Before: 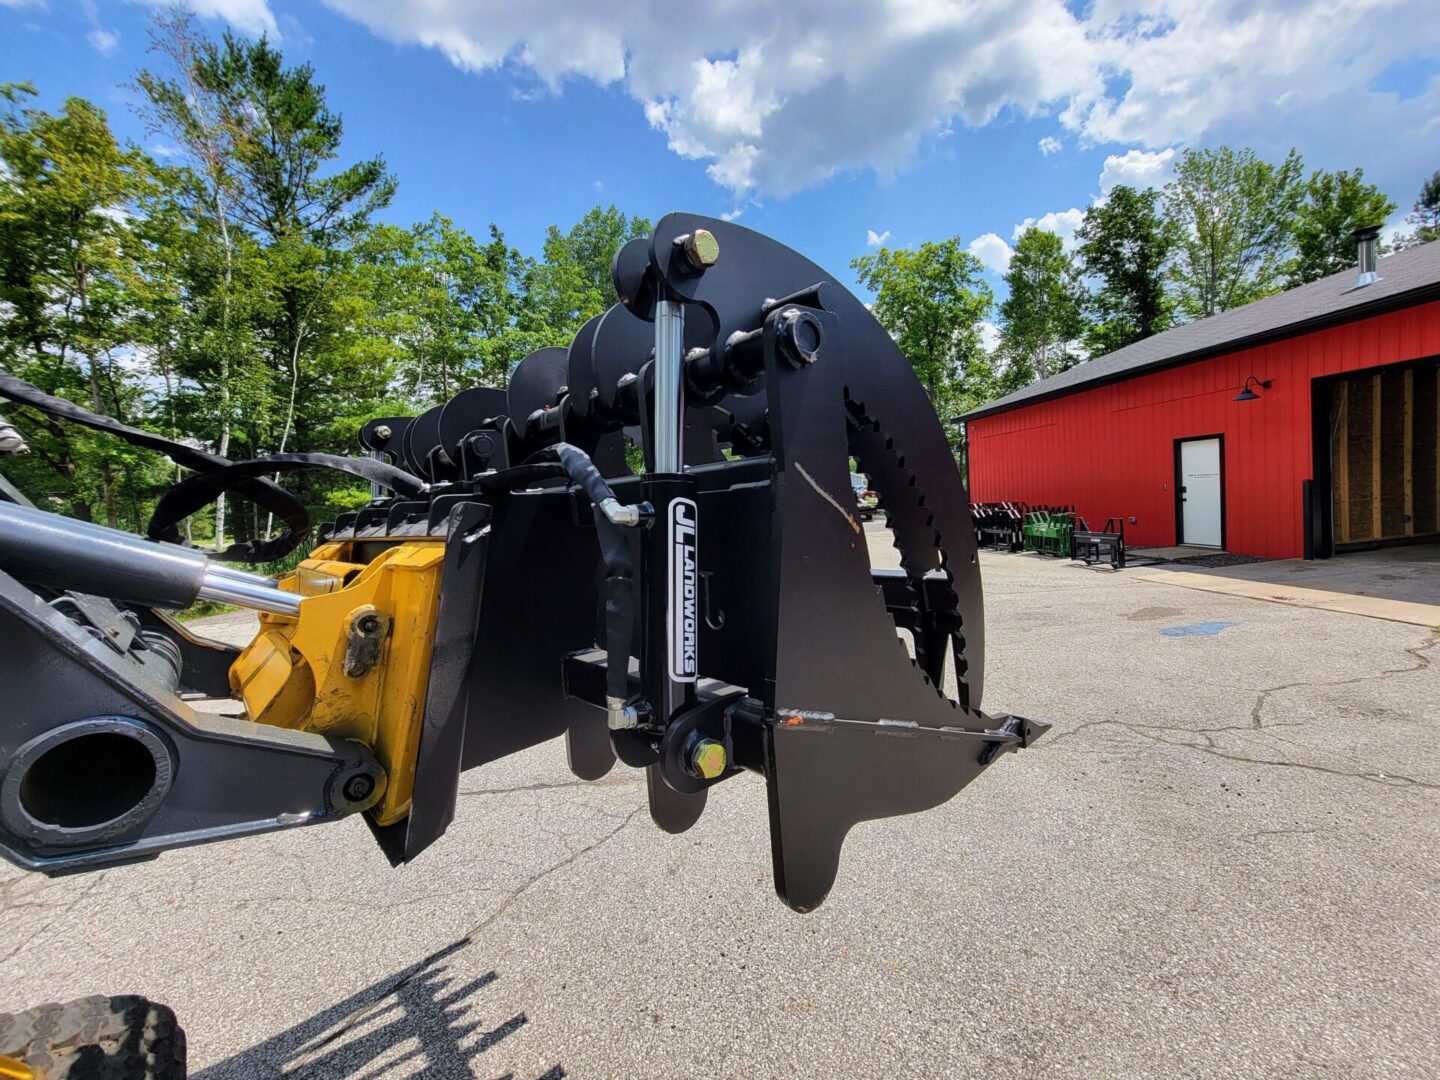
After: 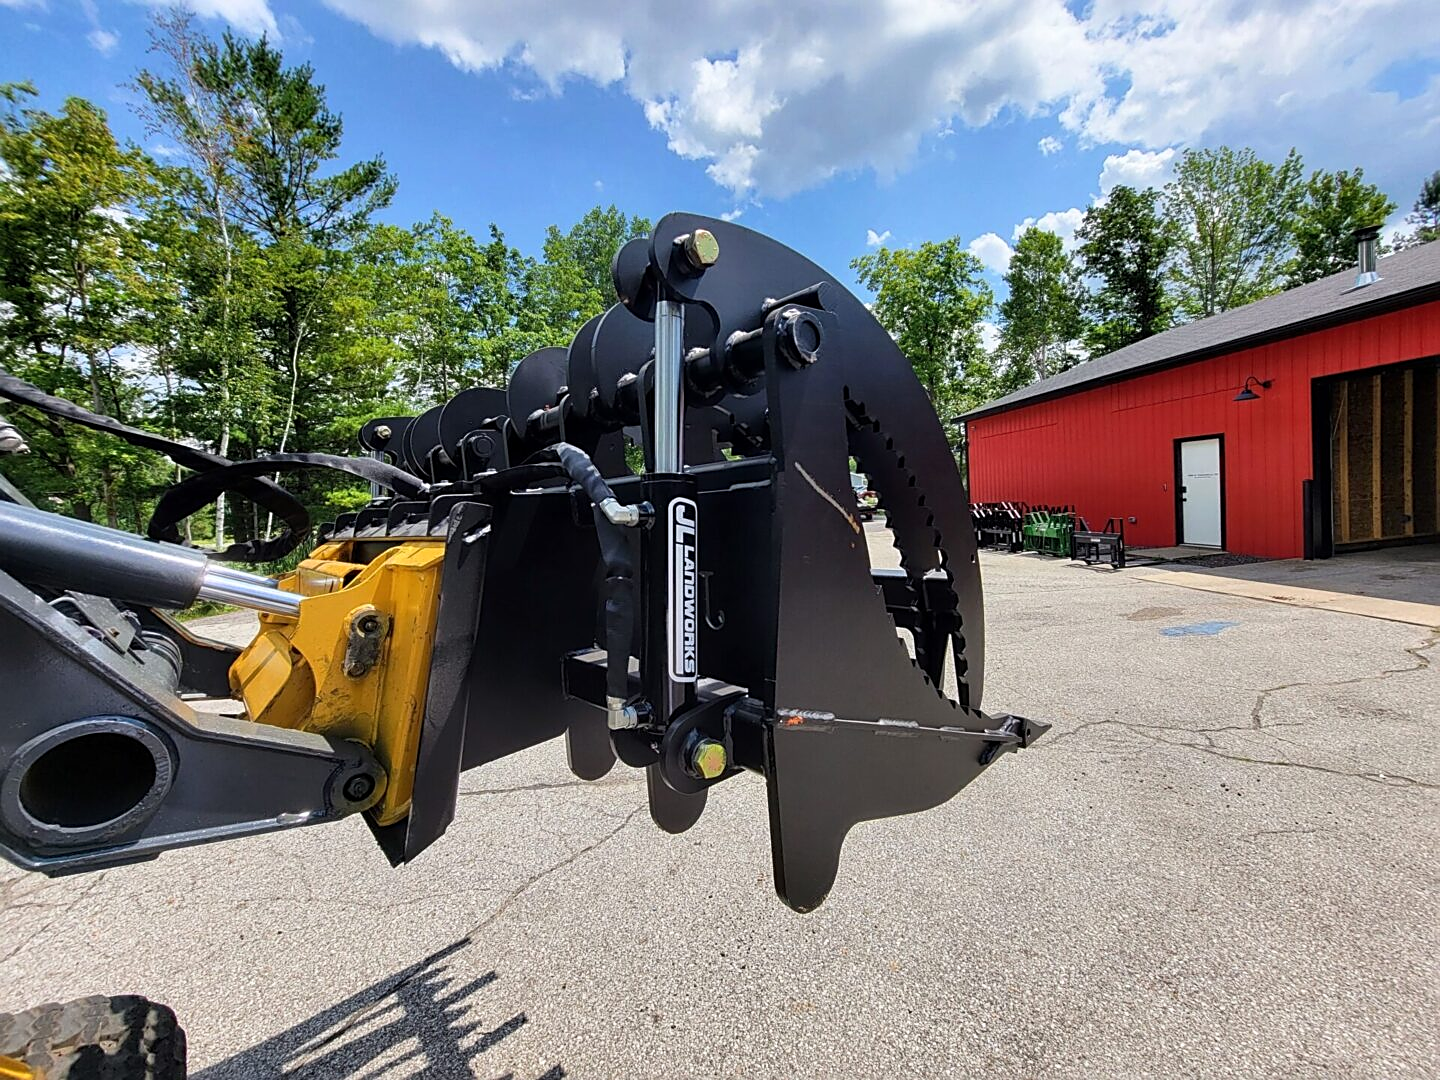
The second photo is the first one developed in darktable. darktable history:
sharpen: on, module defaults
shadows and highlights: shadows 0, highlights 40
